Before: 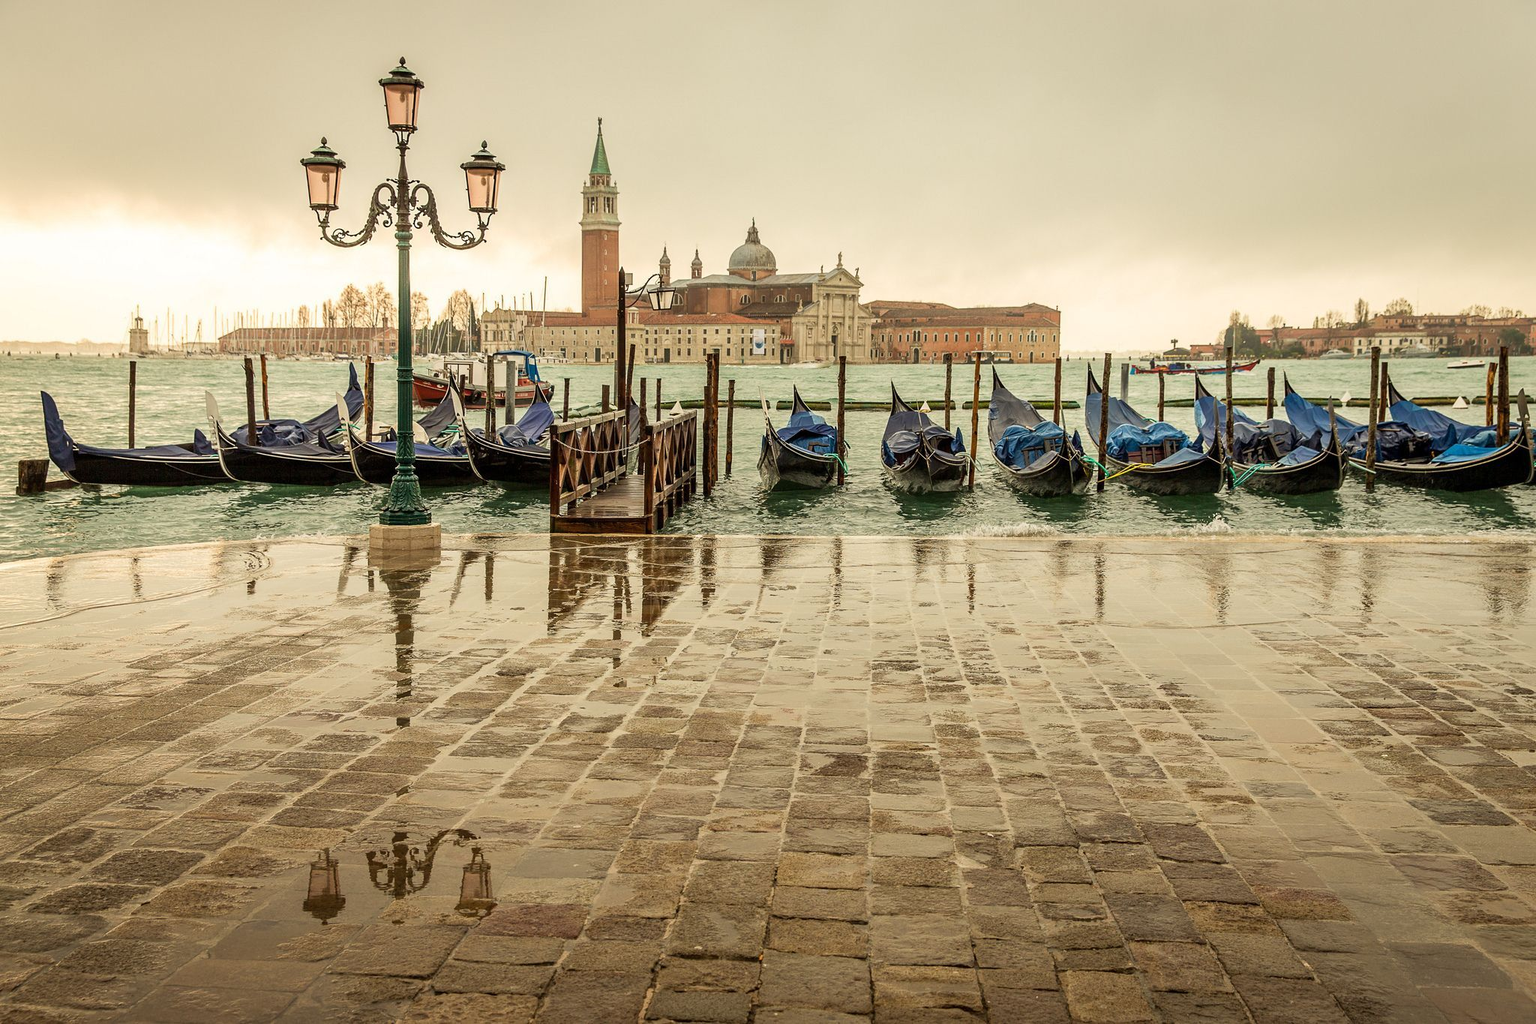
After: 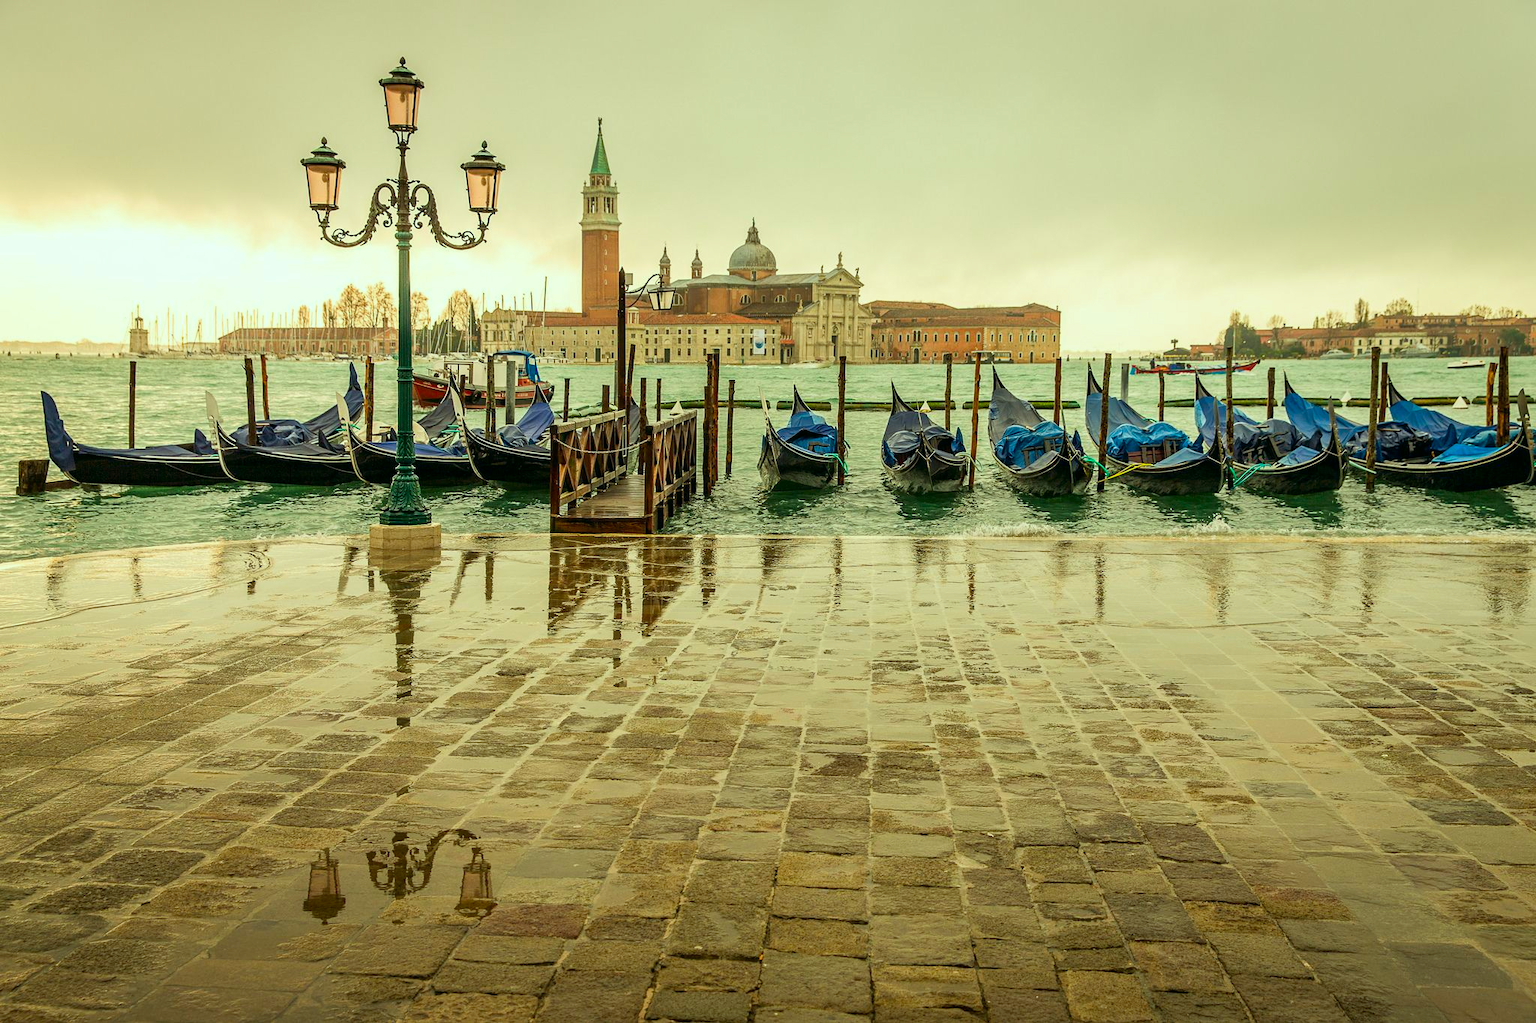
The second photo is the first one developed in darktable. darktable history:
color correction: highlights a* -7.54, highlights b* 1.49, shadows a* -3.67, saturation 1.38
